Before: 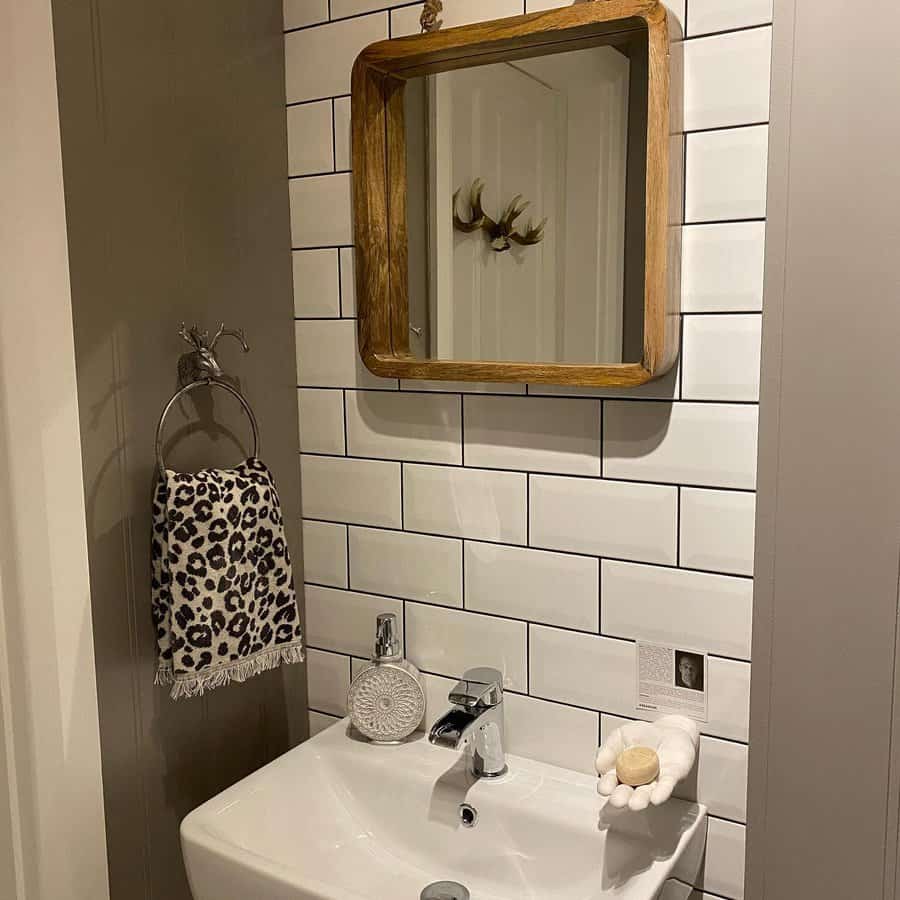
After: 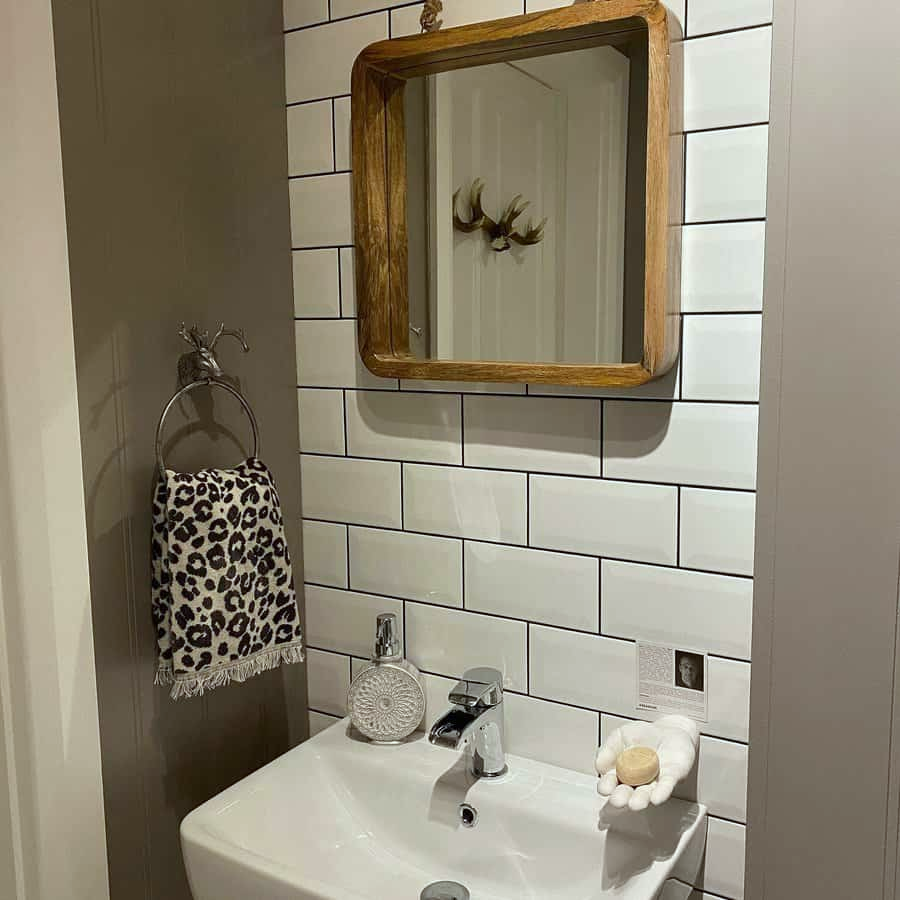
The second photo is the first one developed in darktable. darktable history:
color calibration: illuminant Planckian (black body), adaptation linear Bradford (ICC v4), x 0.362, y 0.366, temperature 4503.71 K
